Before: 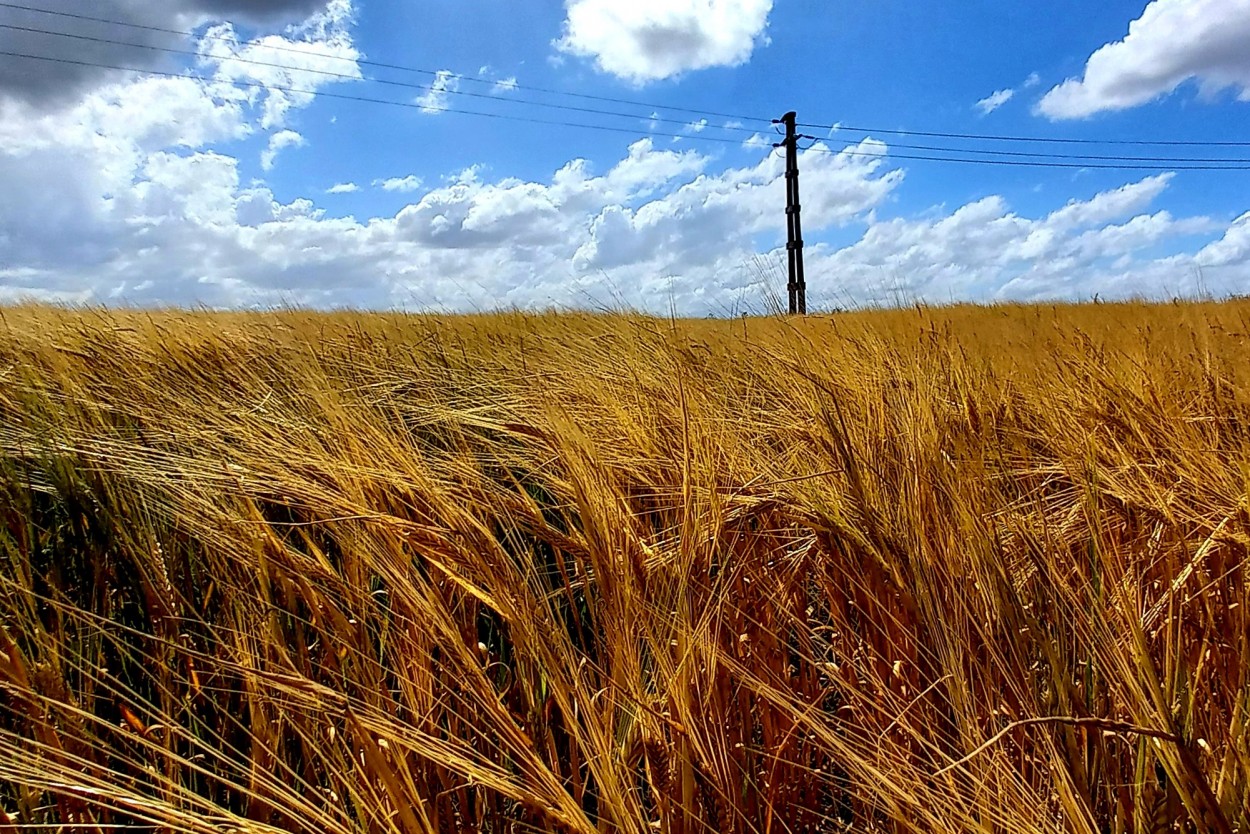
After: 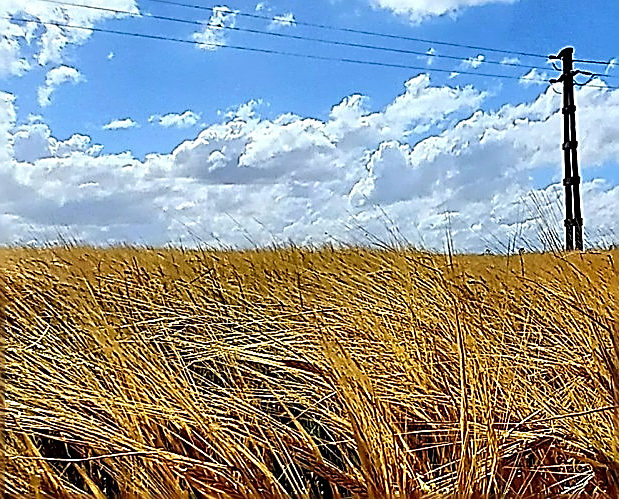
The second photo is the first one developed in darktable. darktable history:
sharpen: amount 1.991
crop: left 17.858%, top 7.743%, right 32.608%, bottom 32.404%
